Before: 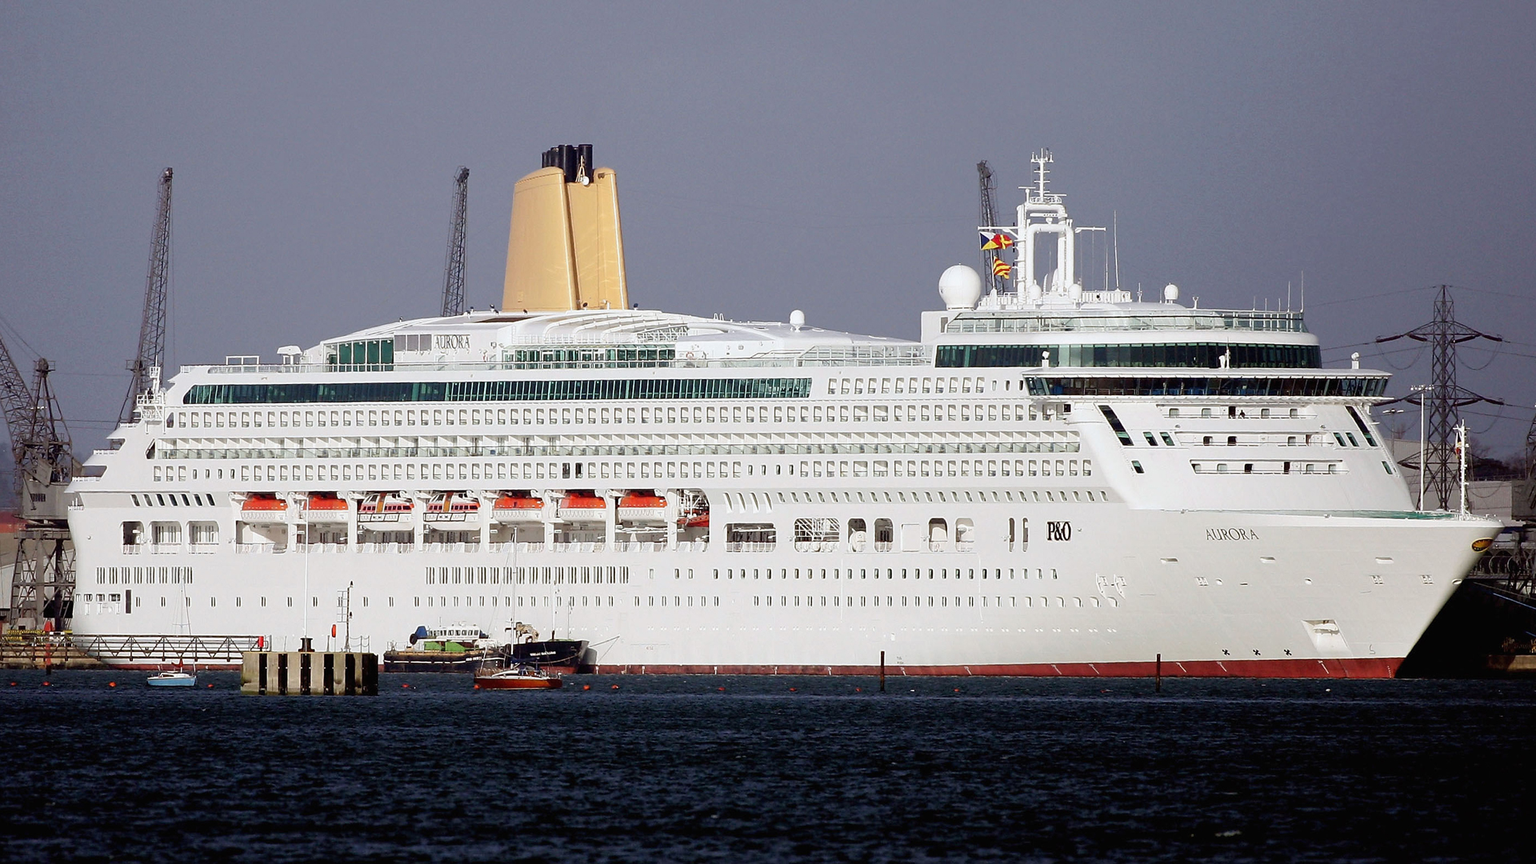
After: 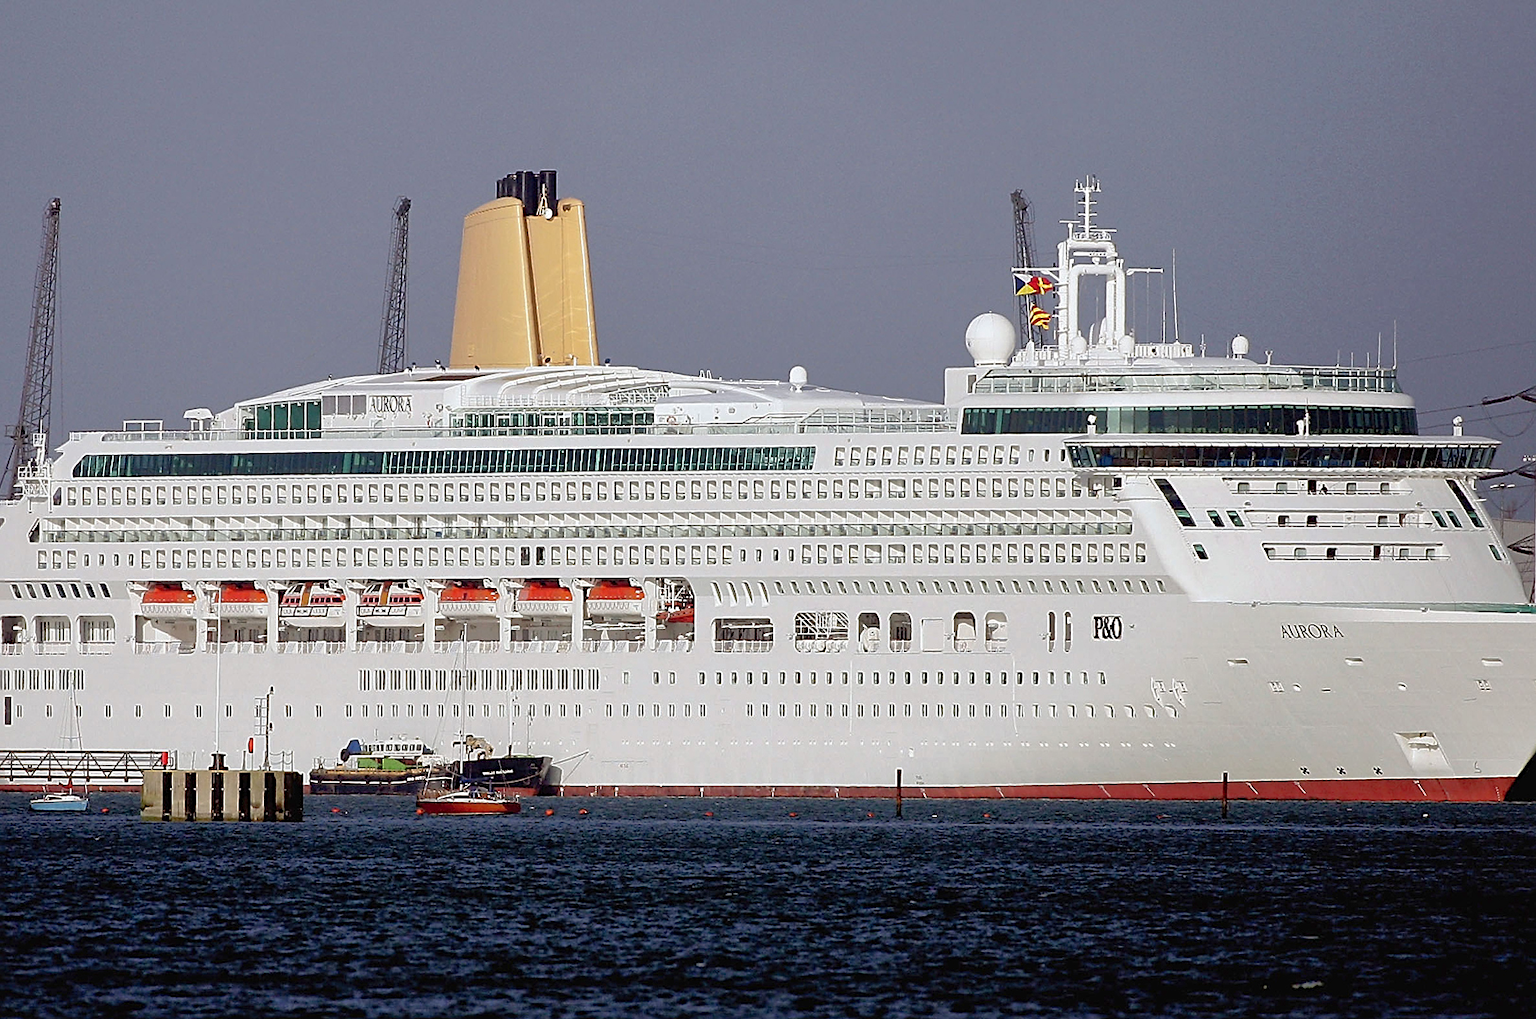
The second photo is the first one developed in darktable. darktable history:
crop: left 7.942%, right 7.377%
sharpen: on, module defaults
shadows and highlights: on, module defaults
